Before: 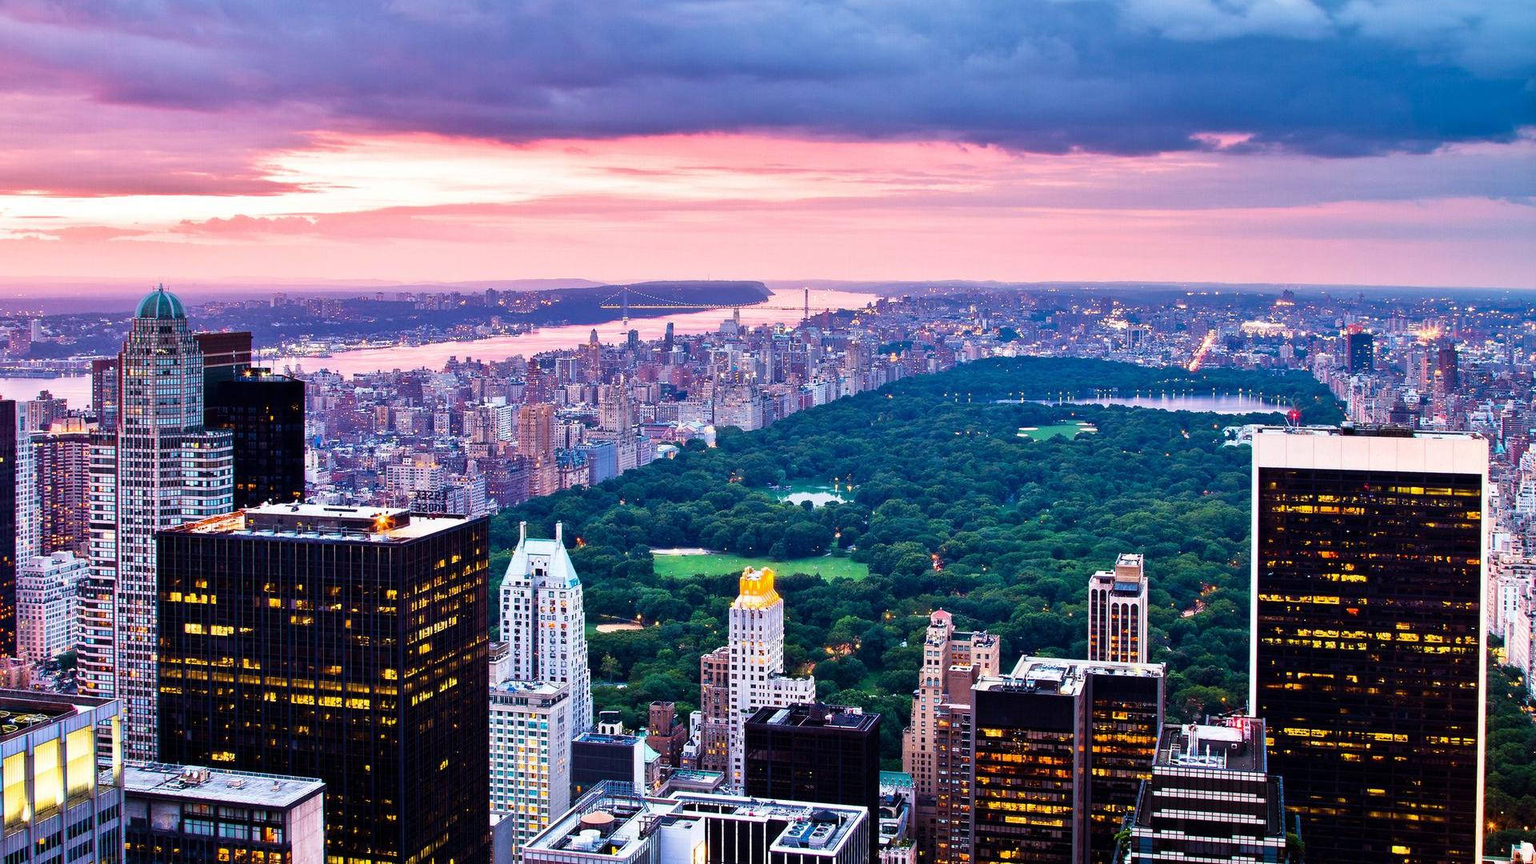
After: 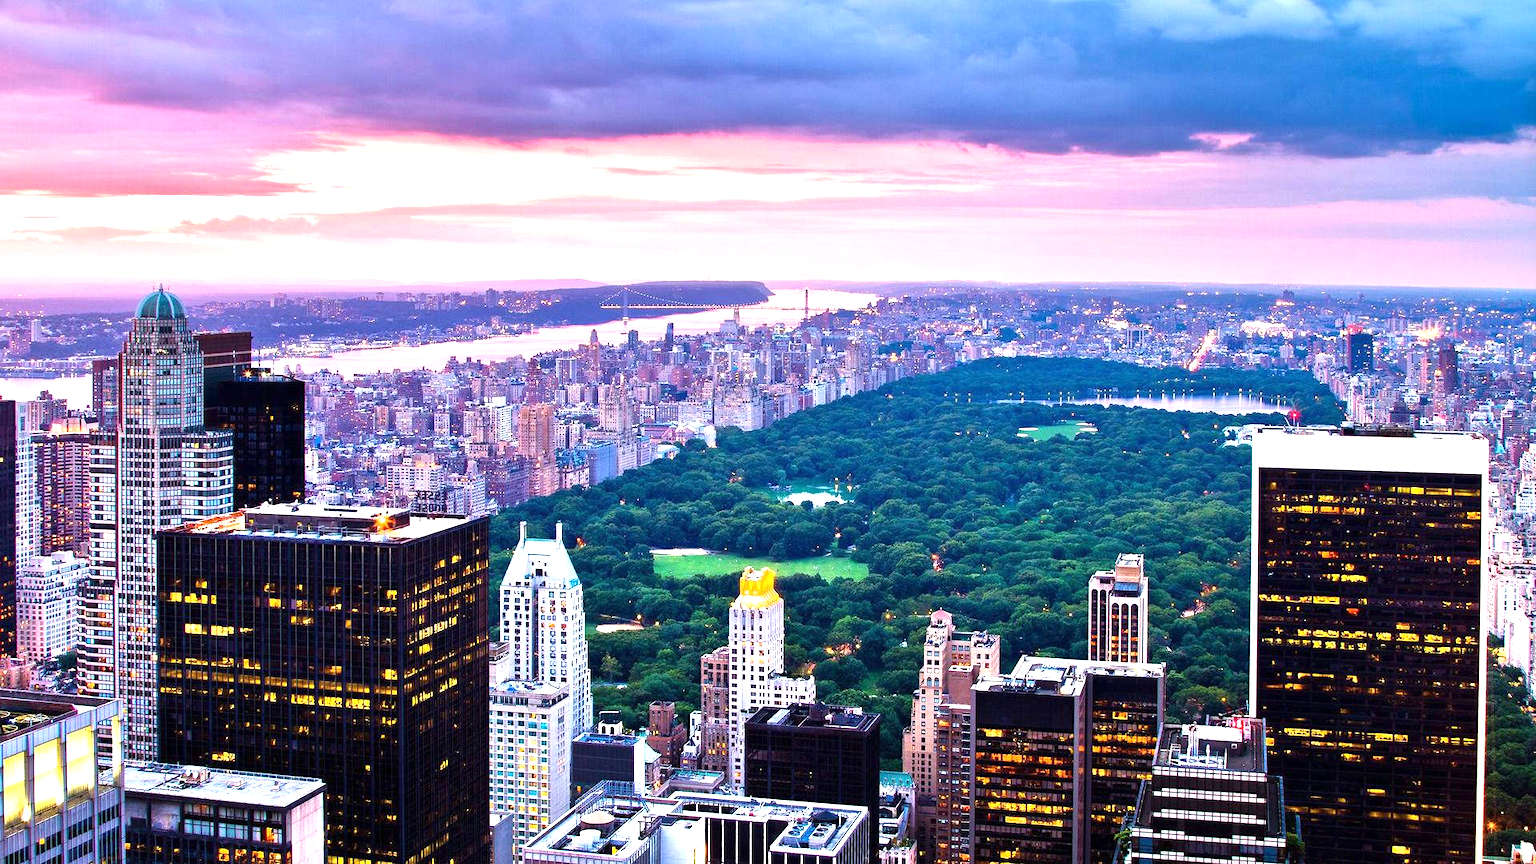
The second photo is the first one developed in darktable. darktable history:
exposure: exposure 0.754 EV, compensate highlight preservation false
